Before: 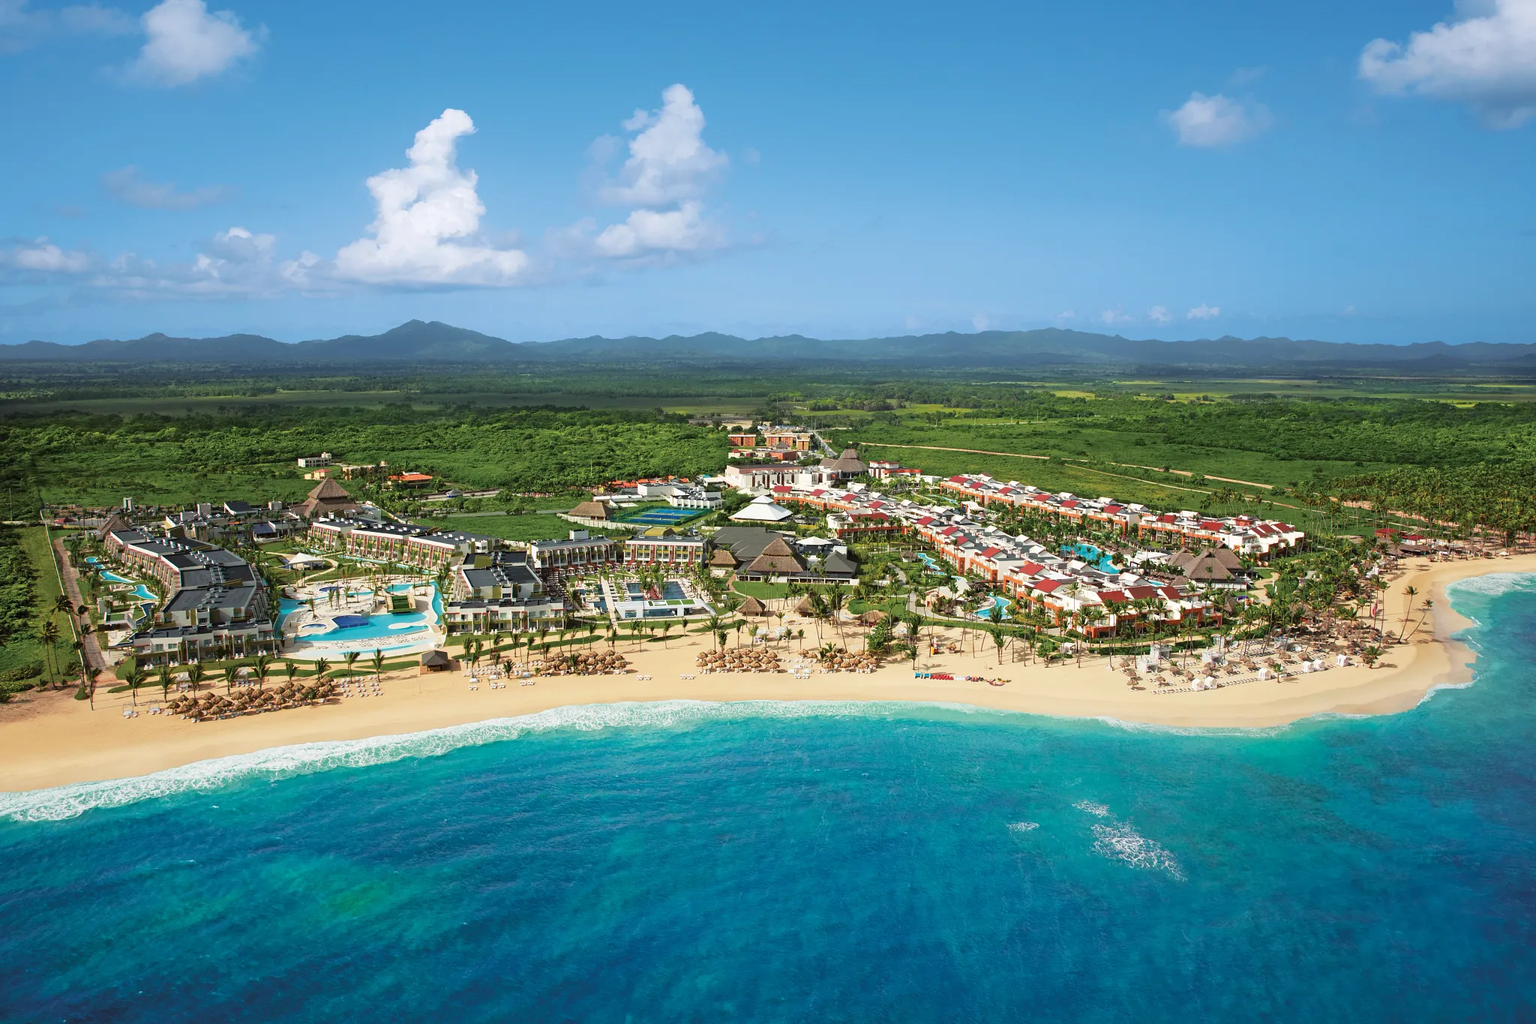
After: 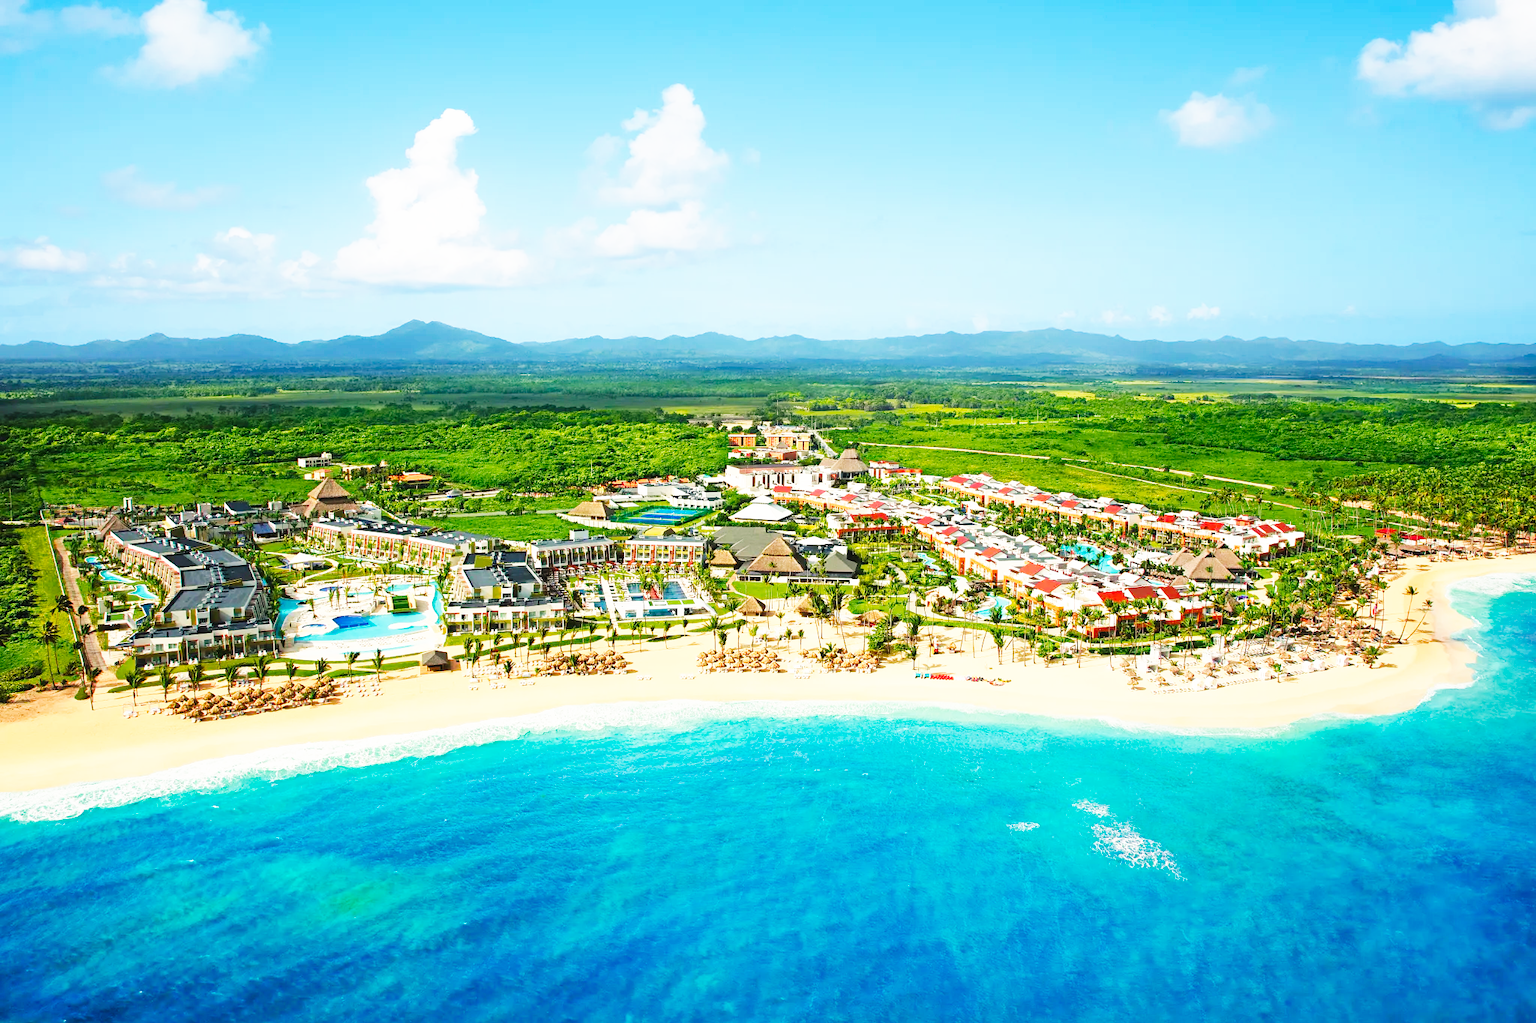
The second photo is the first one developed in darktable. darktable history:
base curve: curves: ch0 [(0, 0) (0.007, 0.004) (0.027, 0.03) (0.046, 0.07) (0.207, 0.54) (0.442, 0.872) (0.673, 0.972) (1, 1)], preserve colors none
color balance rgb: shadows lift › chroma 2%, shadows lift › hue 219.6°, power › hue 313.2°, highlights gain › chroma 3%, highlights gain › hue 75.6°, global offset › luminance 0.5%, perceptual saturation grading › global saturation 15.33%, perceptual saturation grading › highlights -19.33%, perceptual saturation grading › shadows 20%, global vibrance 20%
